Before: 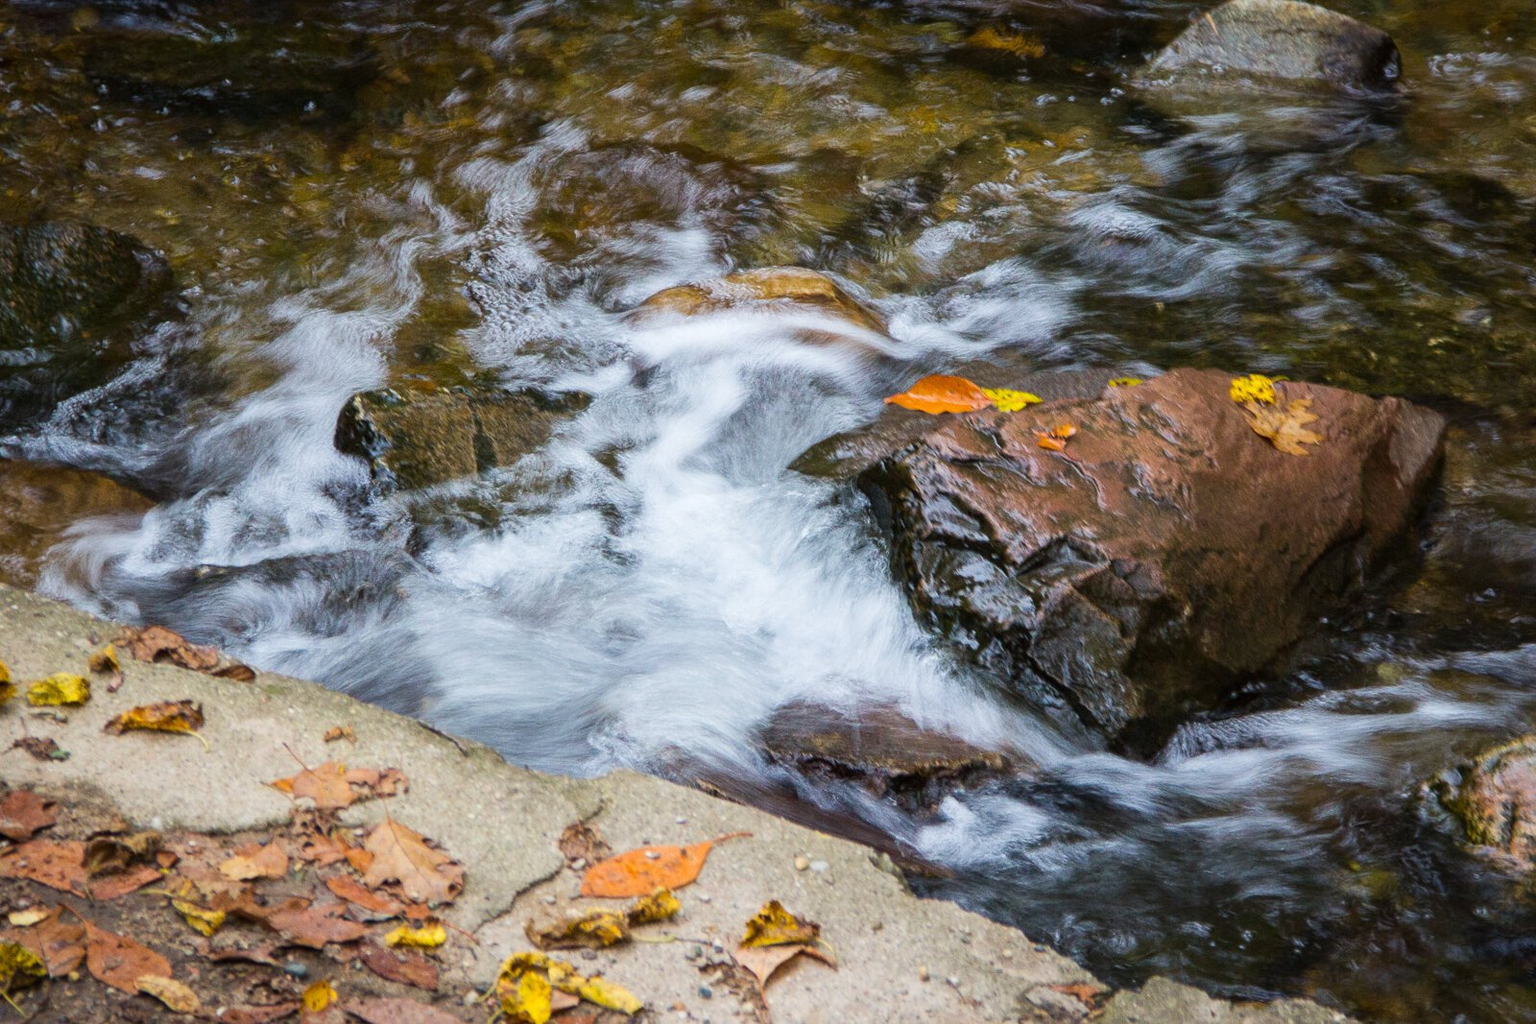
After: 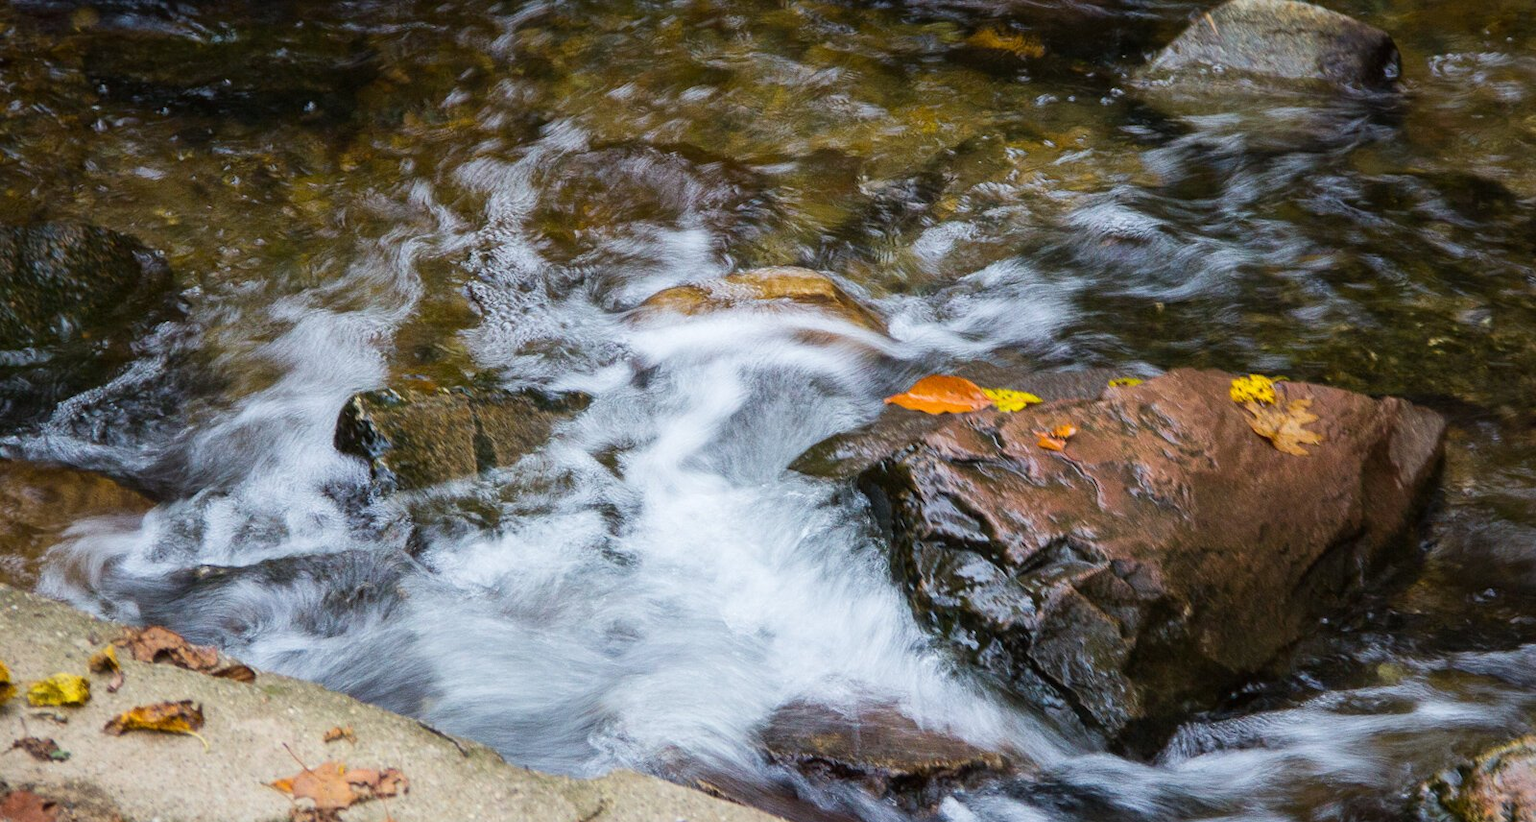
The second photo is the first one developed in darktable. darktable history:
crop: bottom 19.644%
color balance: mode lift, gamma, gain (sRGB)
